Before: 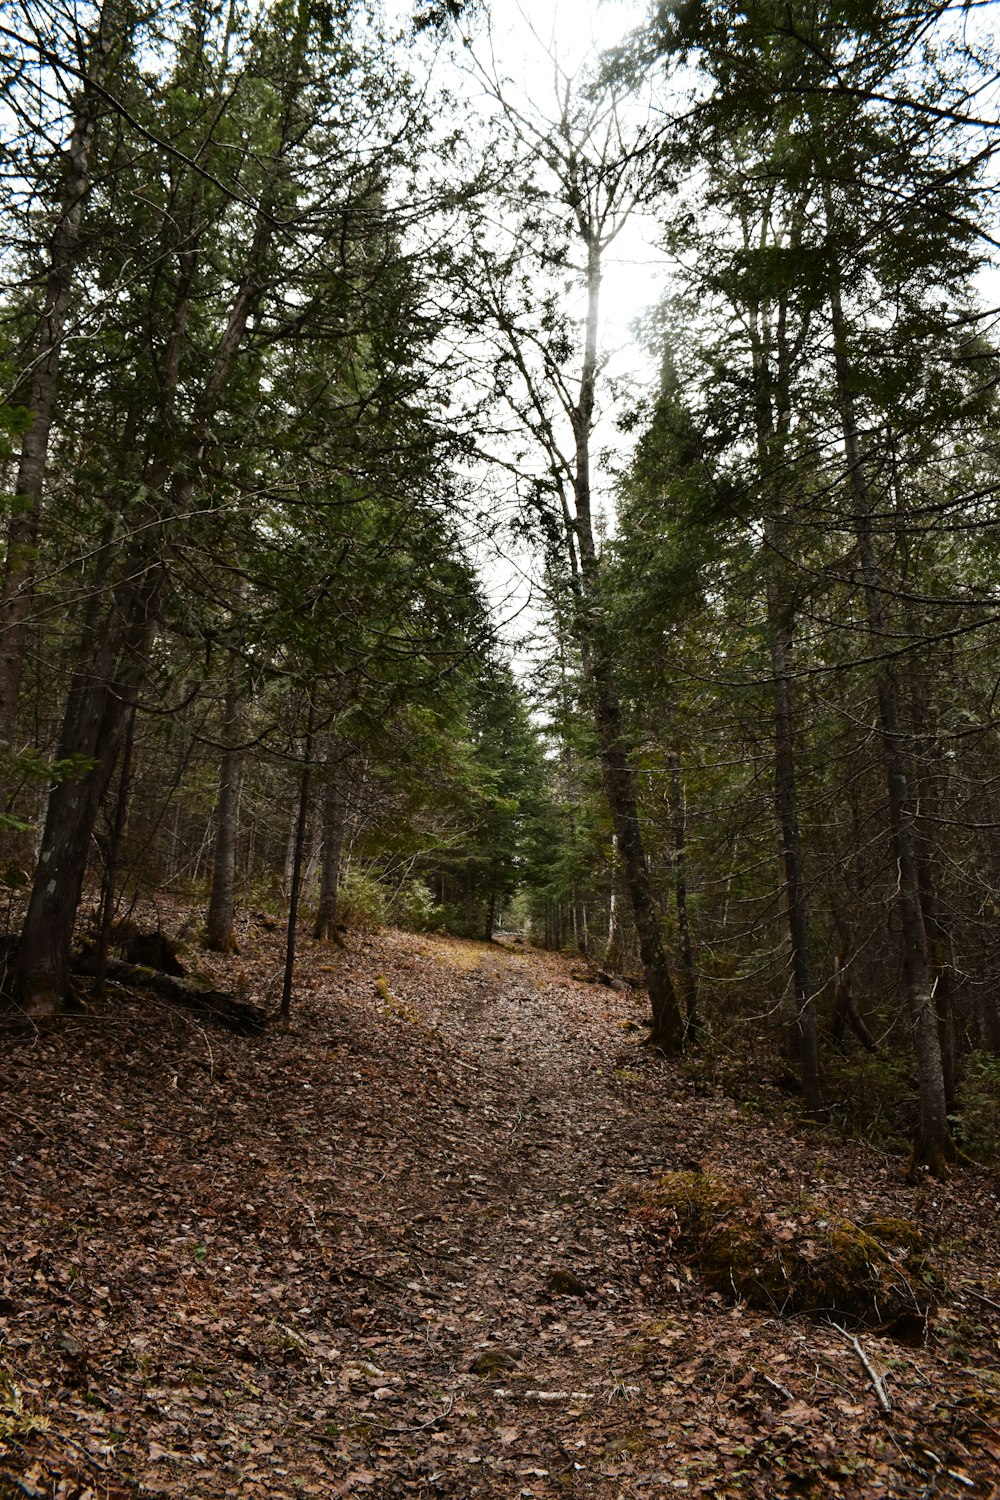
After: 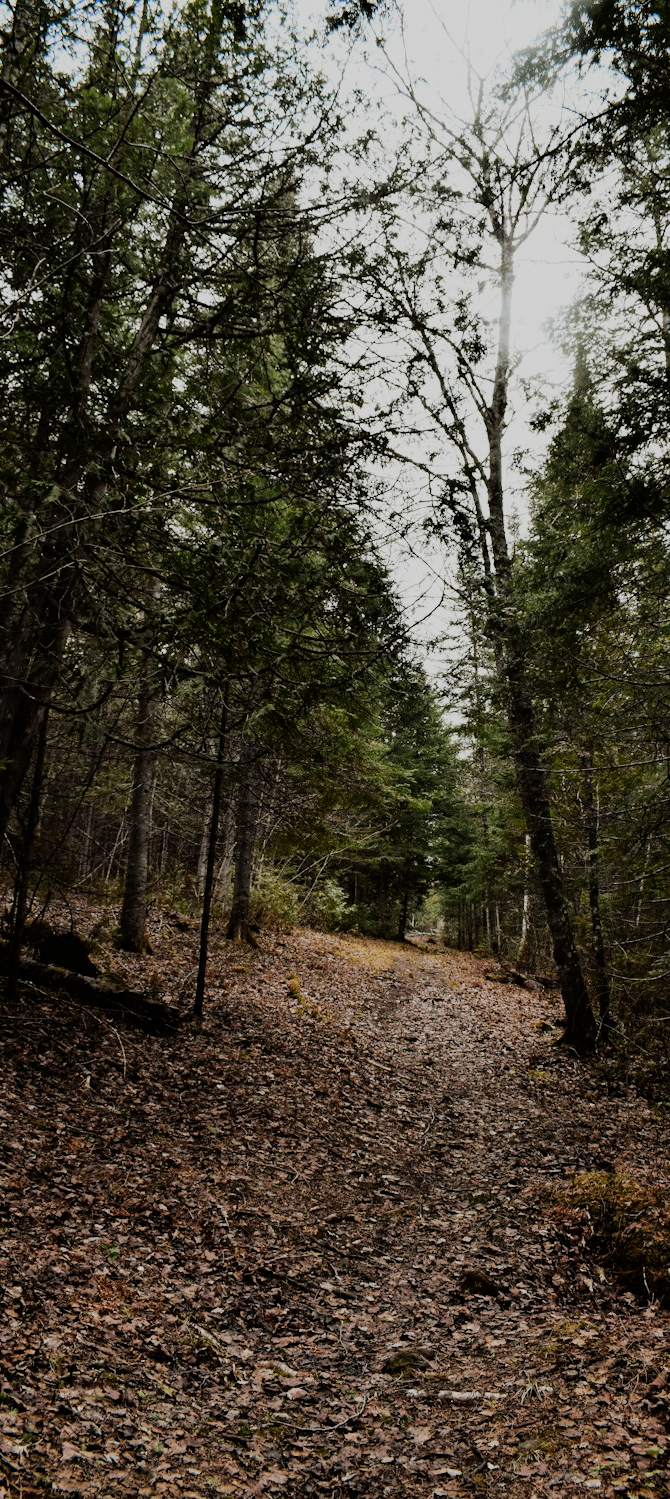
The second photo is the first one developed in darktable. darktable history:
filmic rgb: black relative exposure -8.56 EV, white relative exposure 5.54 EV, hardness 3.39, contrast 1.023
crop and rotate: left 8.703%, right 24.201%
